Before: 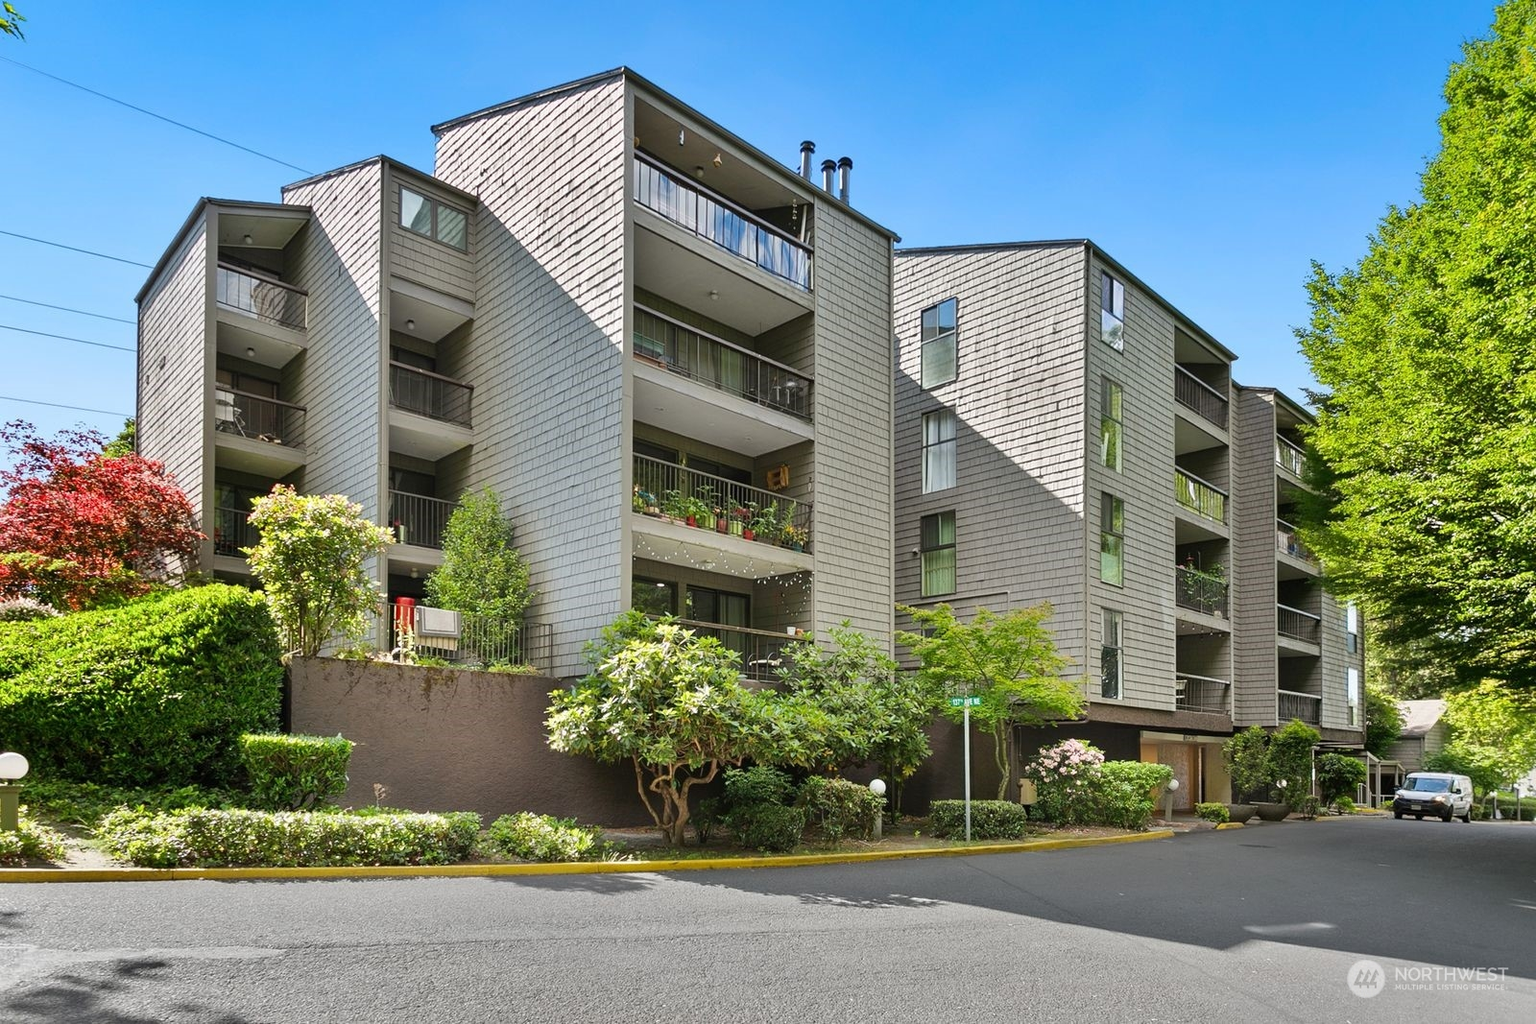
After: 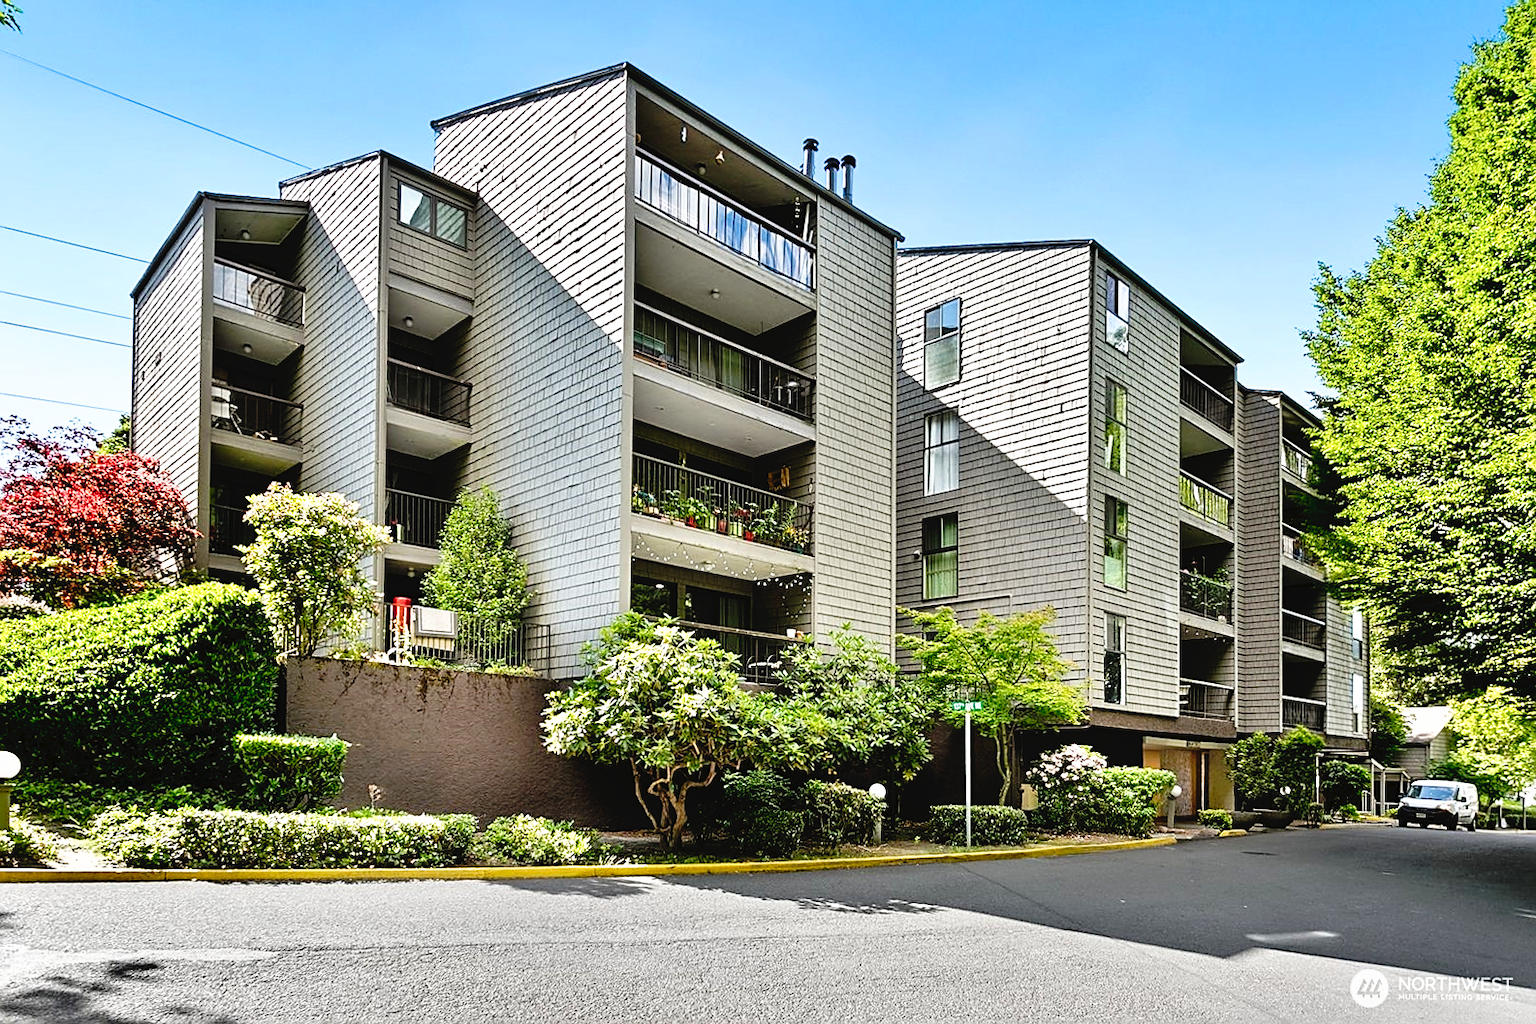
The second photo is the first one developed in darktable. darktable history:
tone equalizer: edges refinement/feathering 500, mask exposure compensation -1.57 EV, preserve details no
crop and rotate: angle -0.354°
tone curve: curves: ch0 [(0, 0) (0.003, 0.033) (0.011, 0.033) (0.025, 0.036) (0.044, 0.039) (0.069, 0.04) (0.1, 0.043) (0.136, 0.052) (0.177, 0.085) (0.224, 0.14) (0.277, 0.225) (0.335, 0.333) (0.399, 0.419) (0.468, 0.51) (0.543, 0.603) (0.623, 0.713) (0.709, 0.808) (0.801, 0.901) (0.898, 0.98) (1, 1)], preserve colors none
sharpen: on, module defaults
filmic rgb: black relative exposure -7.97 EV, white relative exposure 2.46 EV, hardness 6.34
